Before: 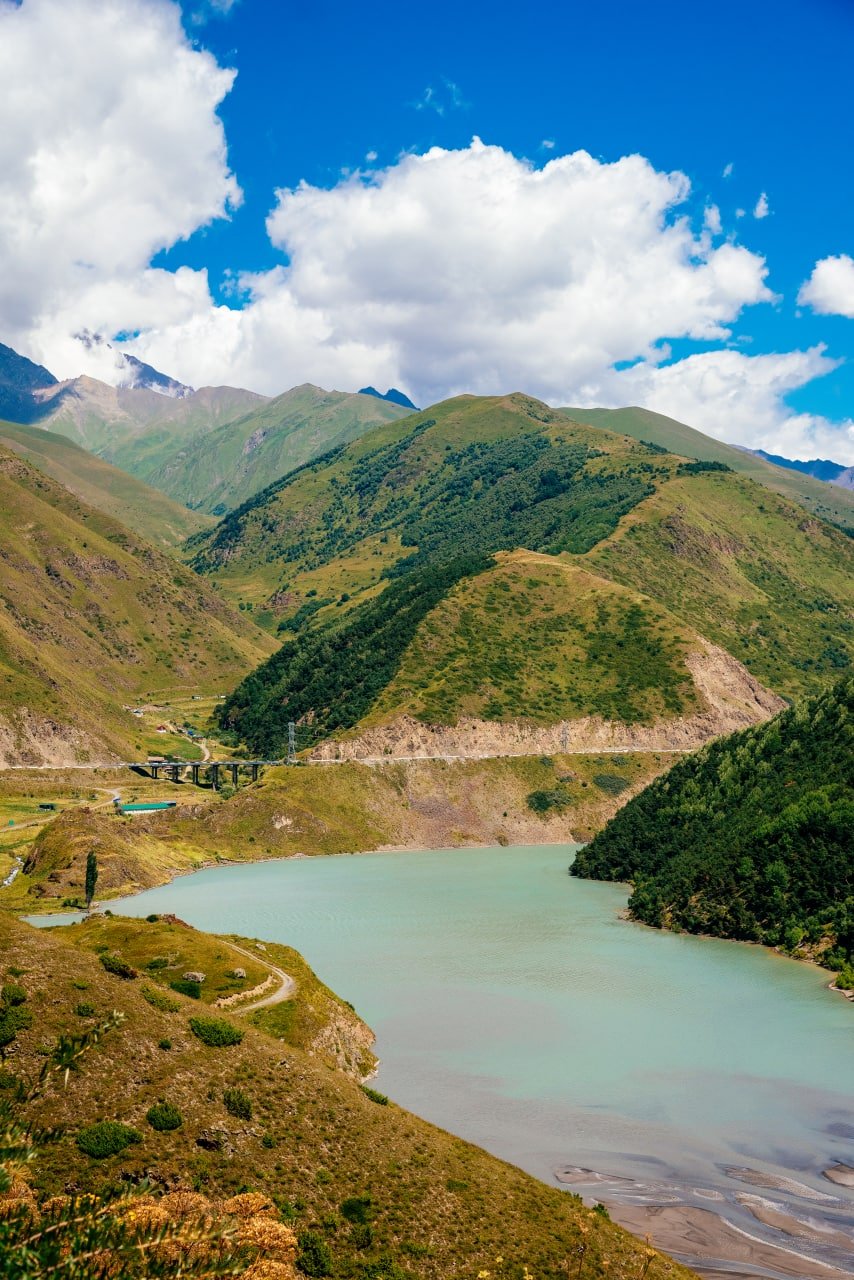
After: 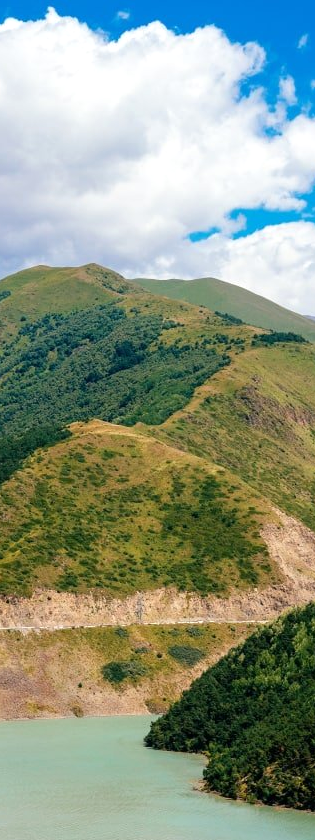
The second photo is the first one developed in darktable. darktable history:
exposure: exposure 0.178 EV, compensate exposure bias true, compensate highlight preservation false
crop and rotate: left 49.936%, top 10.094%, right 13.136%, bottom 24.256%
